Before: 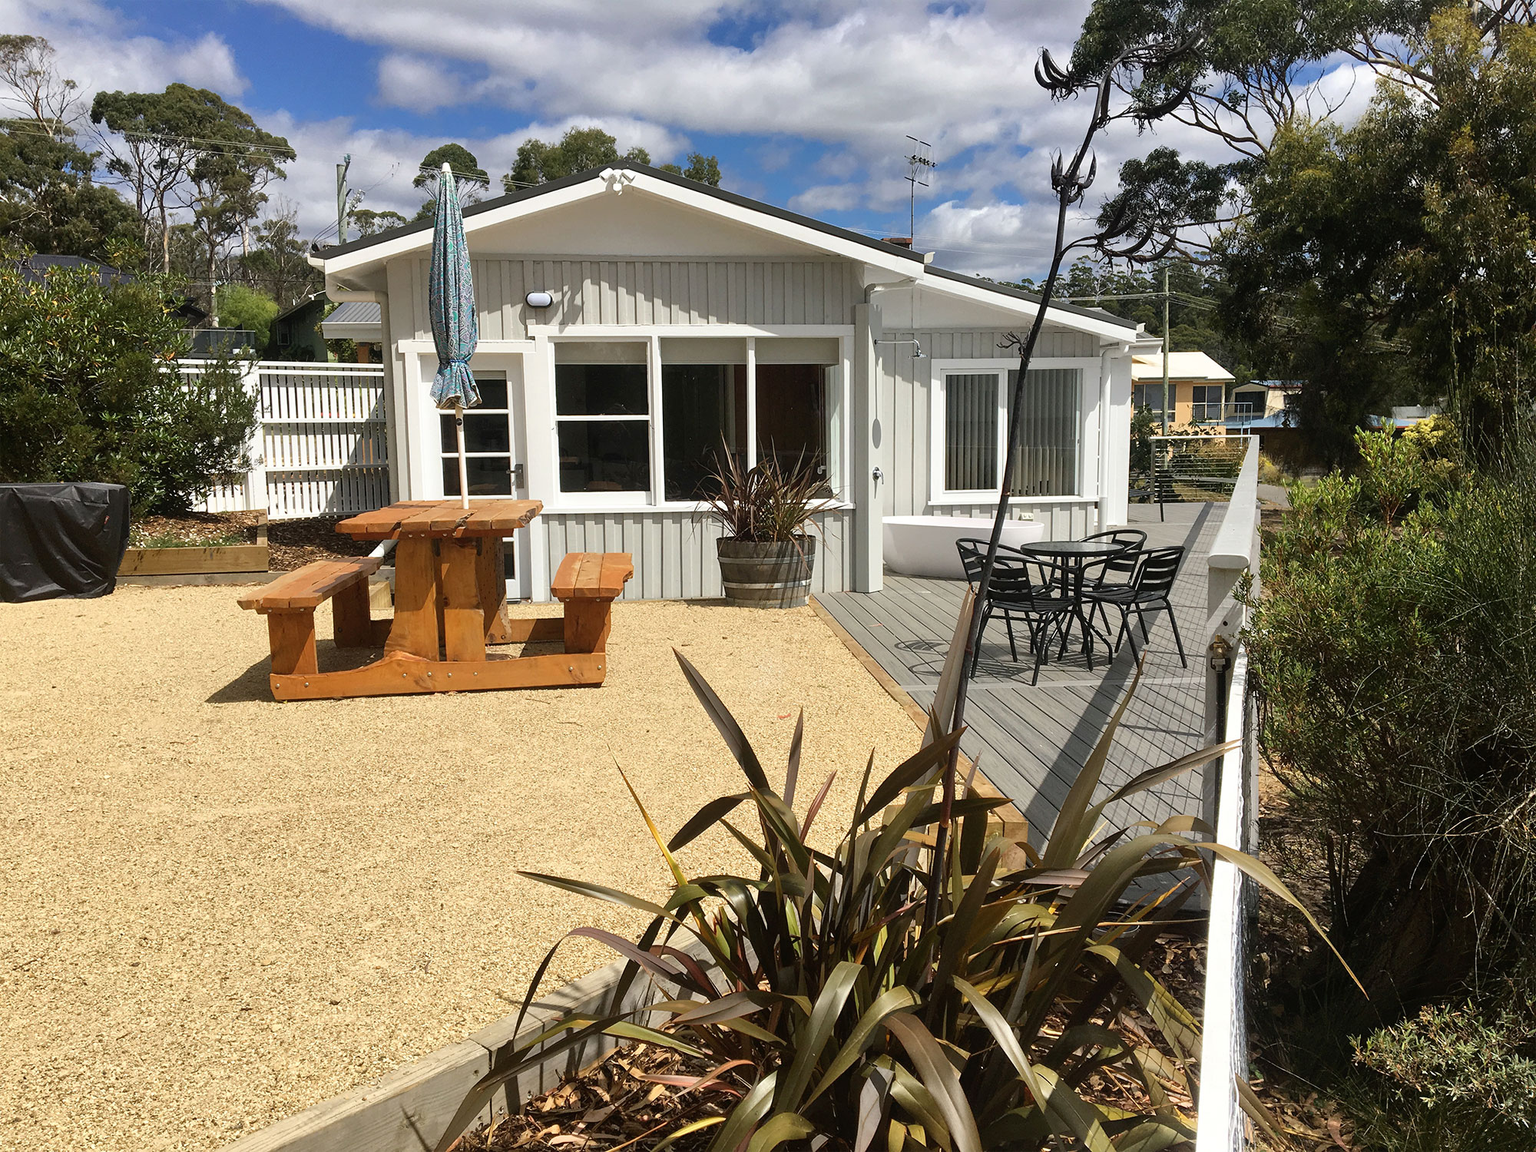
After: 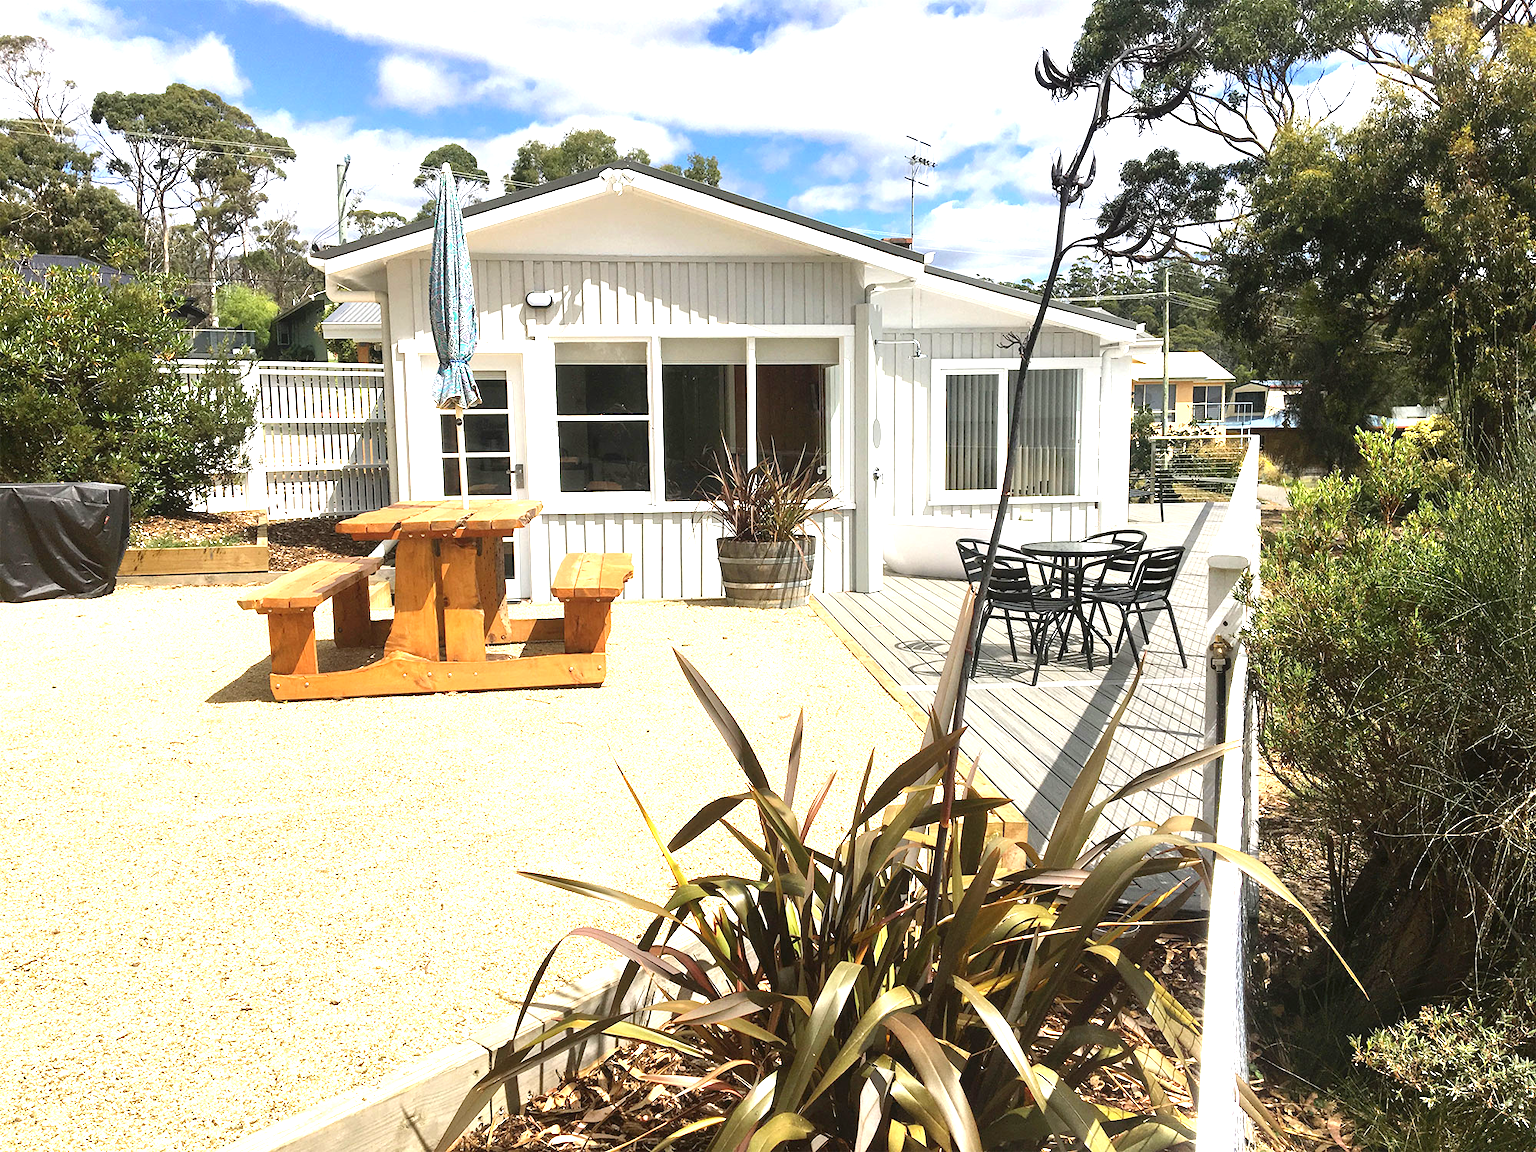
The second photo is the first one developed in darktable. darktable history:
exposure: black level correction 0, exposure 1.448 EV, compensate highlight preservation false
